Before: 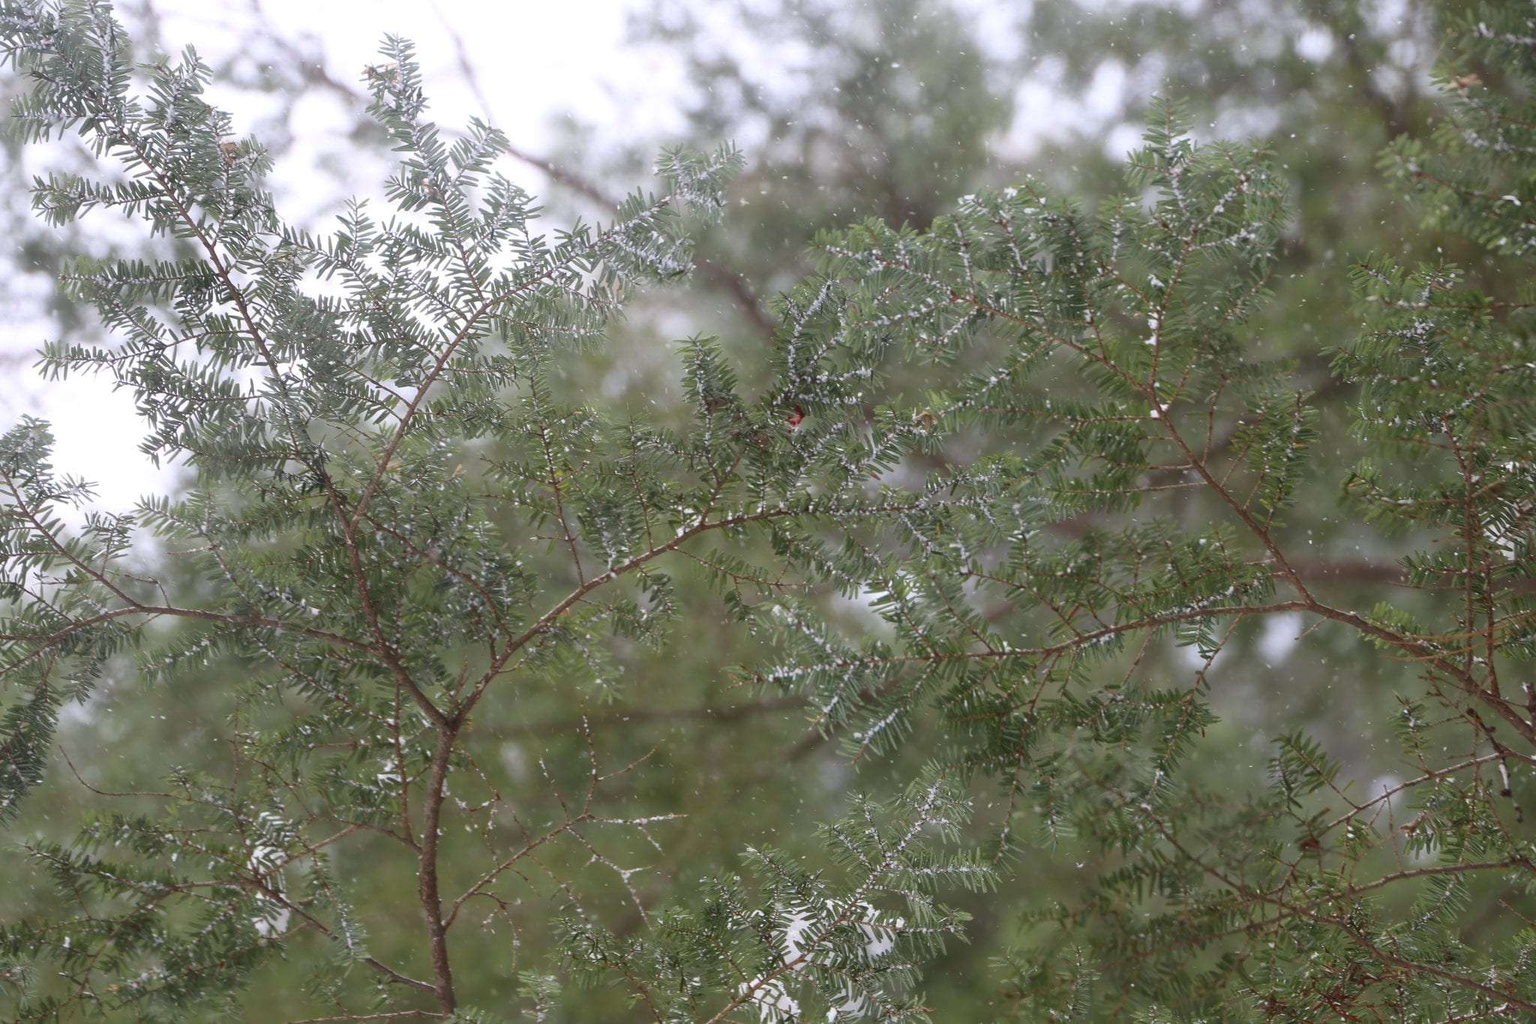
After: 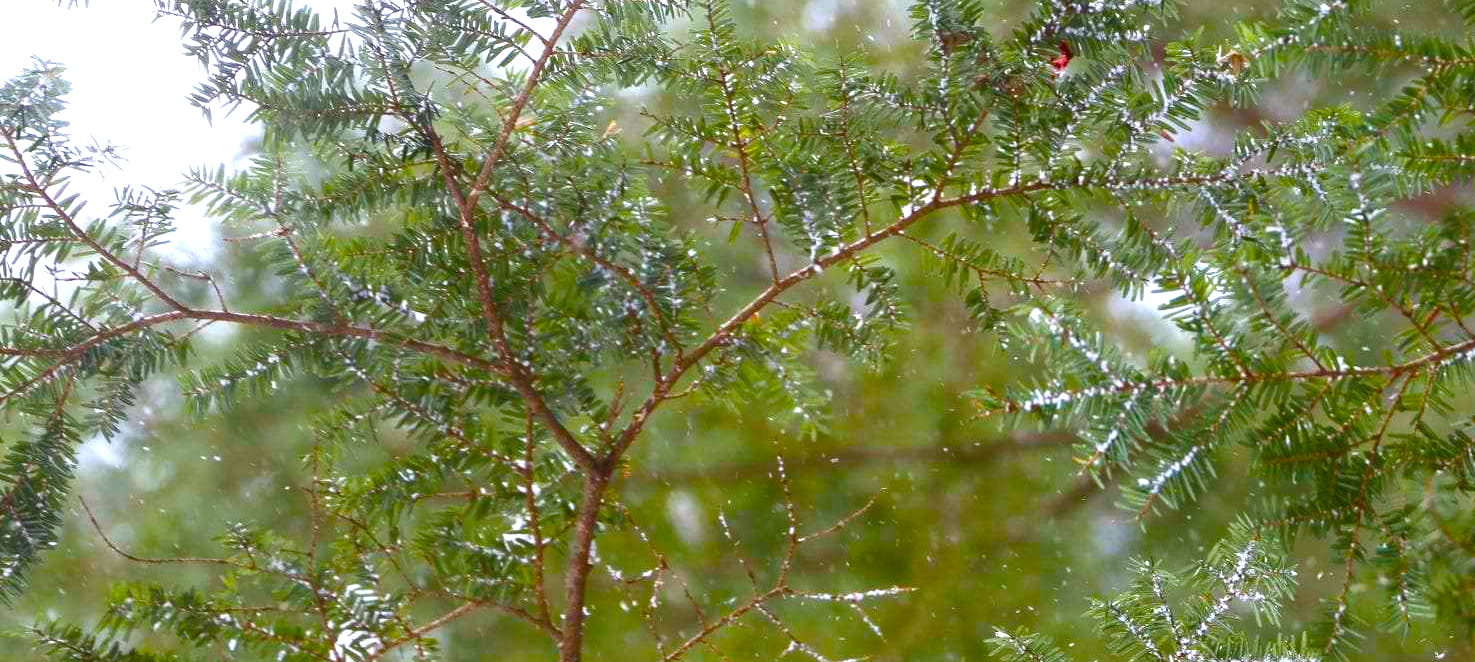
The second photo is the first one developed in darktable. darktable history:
color balance rgb: linear chroma grading › global chroma 25%, perceptual saturation grading › global saturation 45%, perceptual saturation grading › highlights -50%, perceptual saturation grading › shadows 30%, perceptual brilliance grading › global brilliance 18%, global vibrance 40%
tone equalizer: -8 EV -0.417 EV, -7 EV -0.389 EV, -6 EV -0.333 EV, -5 EV -0.222 EV, -3 EV 0.222 EV, -2 EV 0.333 EV, -1 EV 0.389 EV, +0 EV 0.417 EV, edges refinement/feathering 500, mask exposure compensation -1.57 EV, preserve details no
crop: top 36.498%, right 27.964%, bottom 14.995%
color correction: highlights a* -0.772, highlights b* -8.92
